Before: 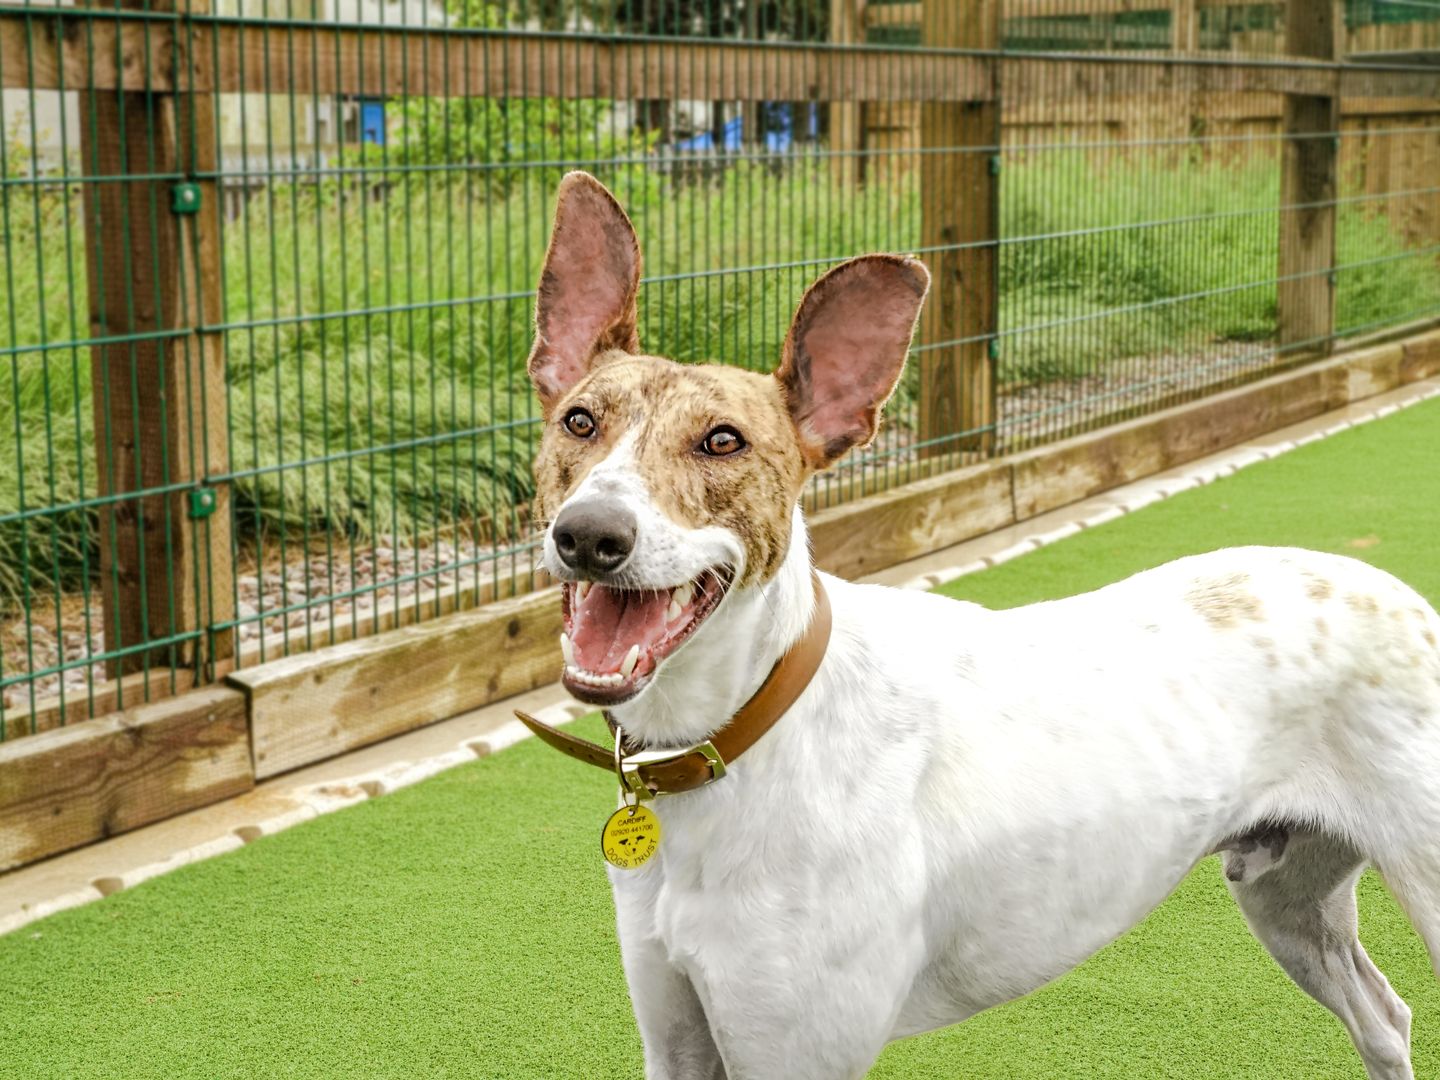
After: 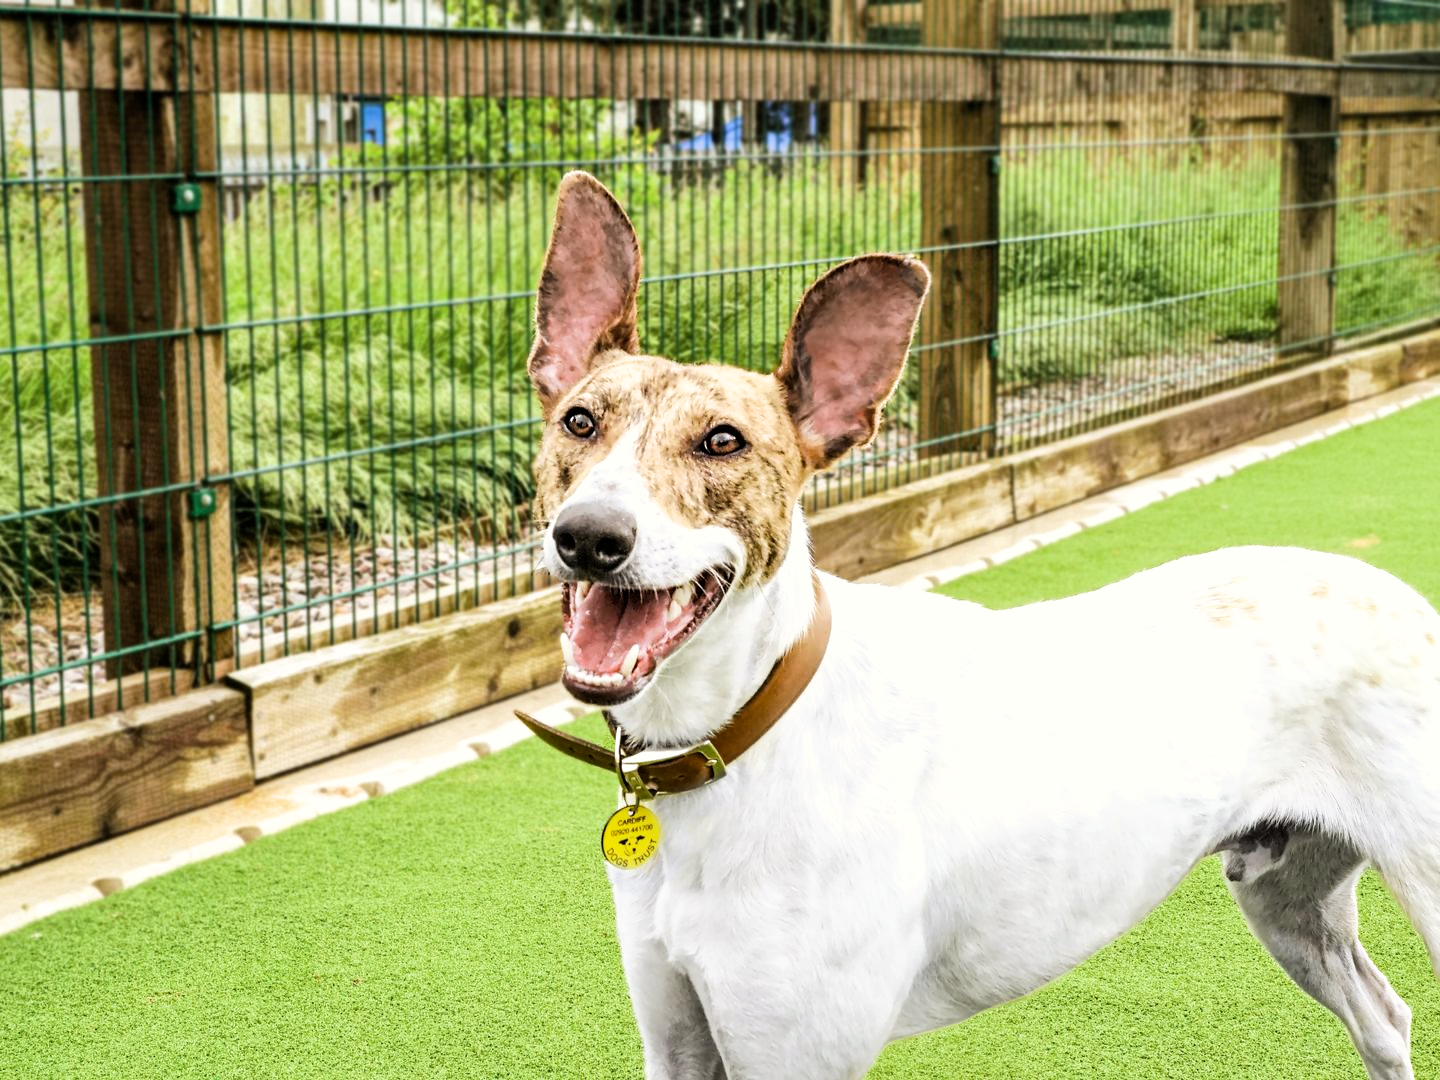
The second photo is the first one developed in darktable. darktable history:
filmic rgb: black relative exposure -9.5 EV, white relative exposure 3.02 EV, hardness 6.12
color correction: highlights b* 3
tone equalizer: -8 EV -0.75 EV, -7 EV -0.7 EV, -6 EV -0.6 EV, -5 EV -0.4 EV, -3 EV 0.4 EV, -2 EV 0.6 EV, -1 EV 0.7 EV, +0 EV 0.75 EV, edges refinement/feathering 500, mask exposure compensation -1.57 EV, preserve details no
white balance: red 0.984, blue 1.059
